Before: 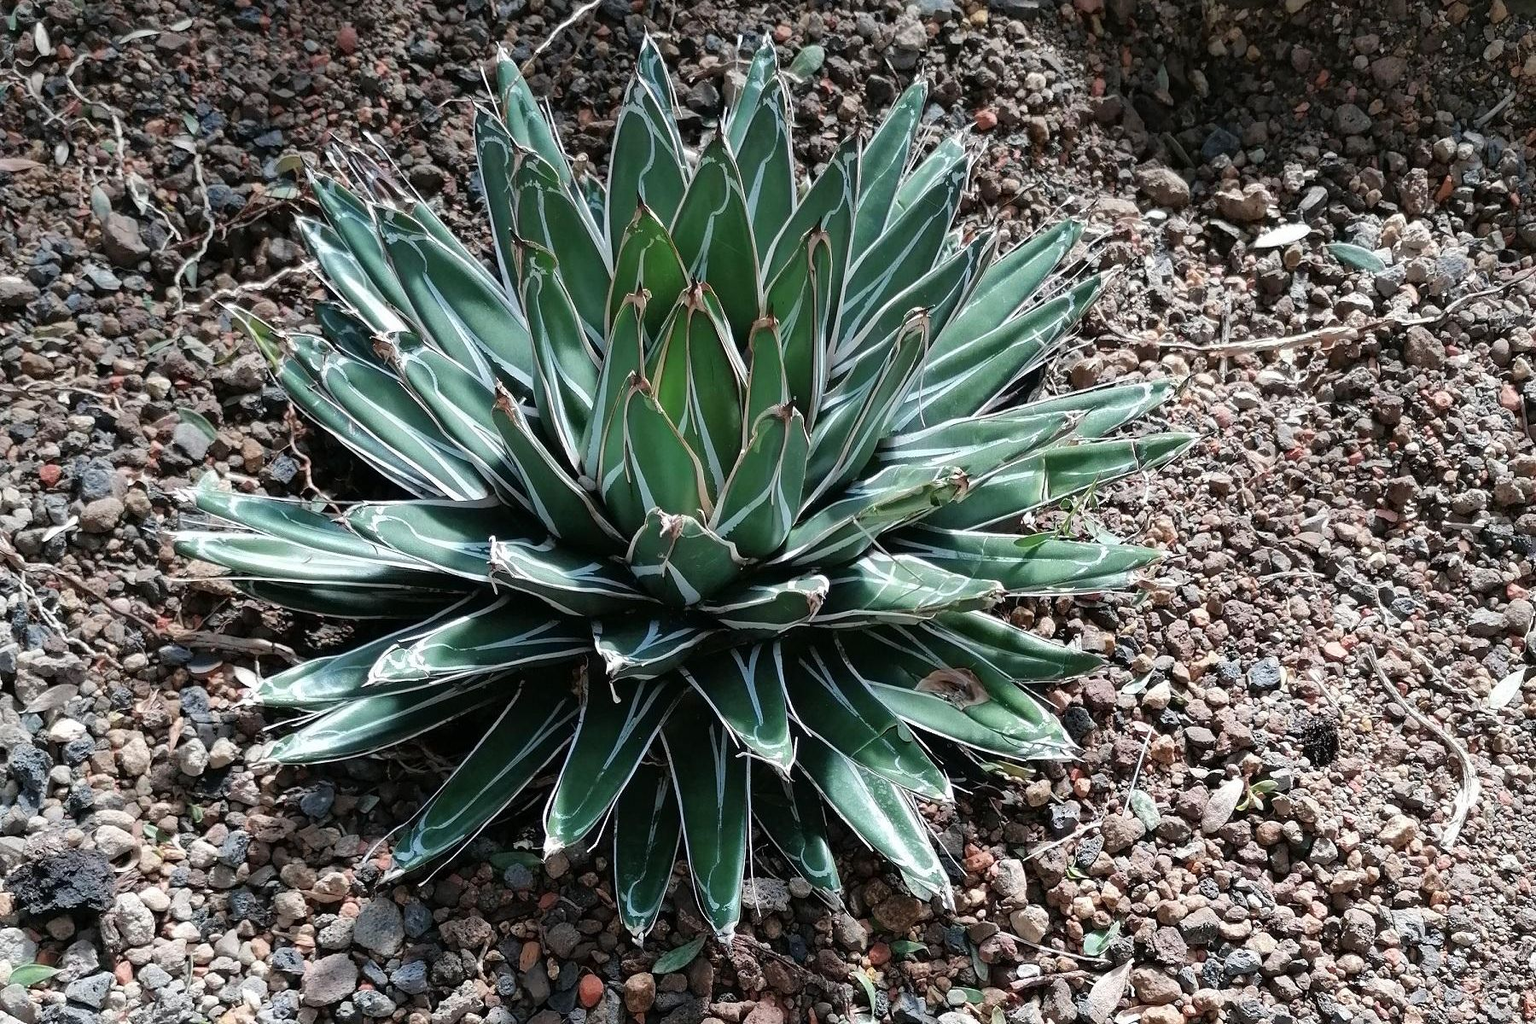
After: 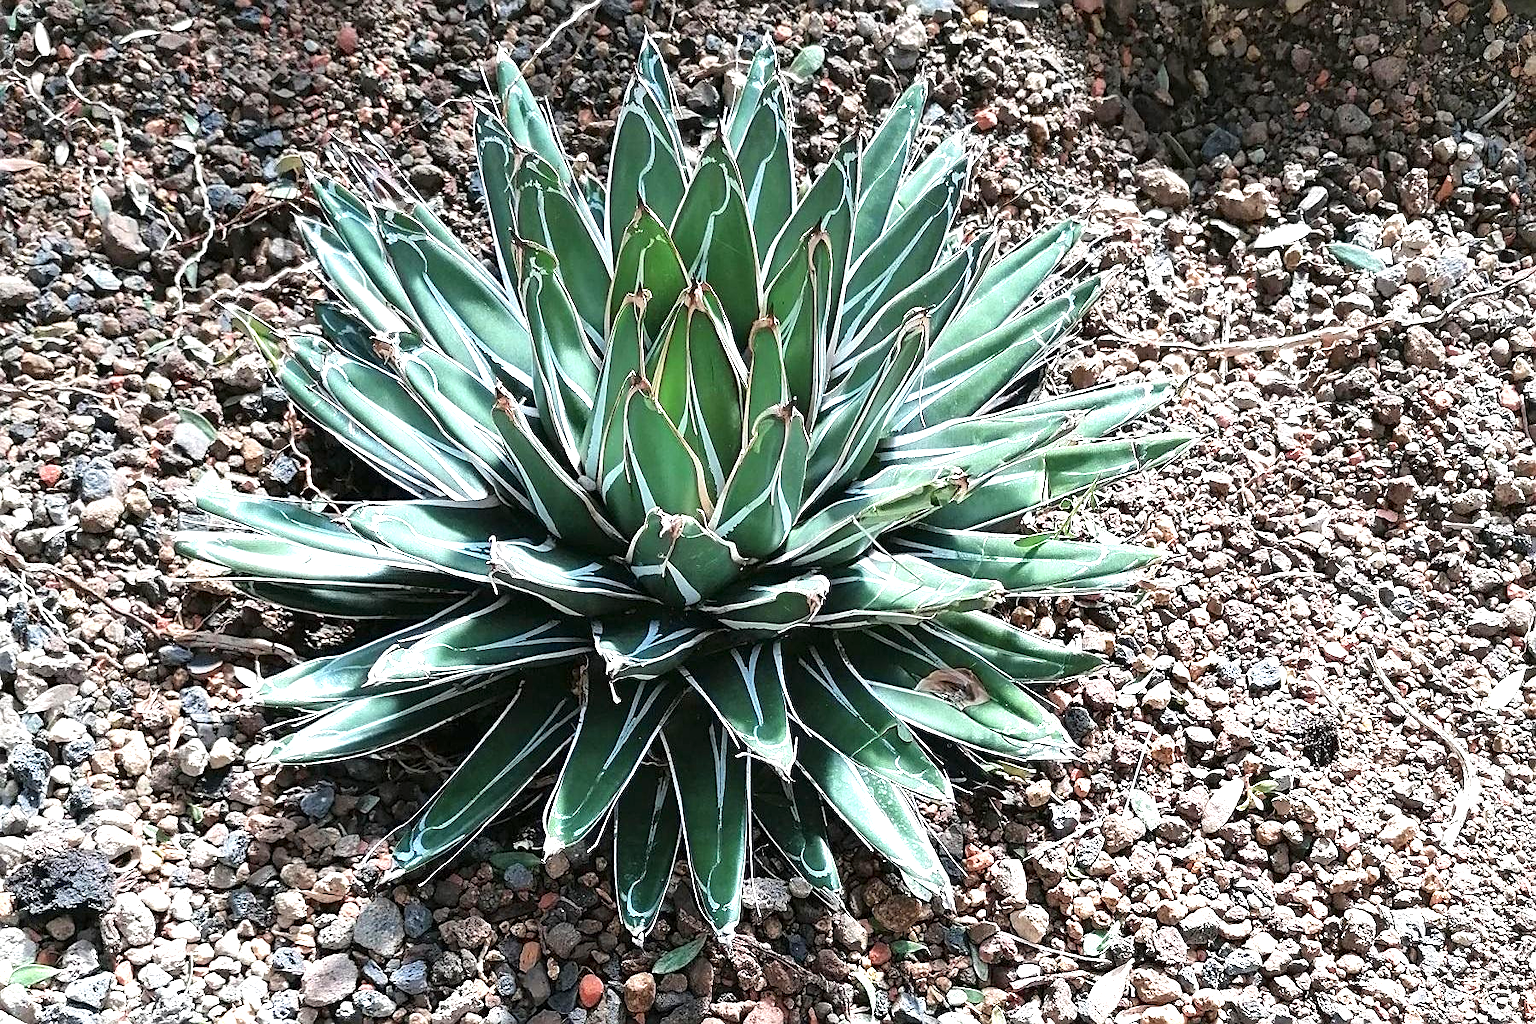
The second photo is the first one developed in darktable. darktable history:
exposure: black level correction 0, exposure 1.099 EV, compensate highlight preservation false
sharpen: on, module defaults
